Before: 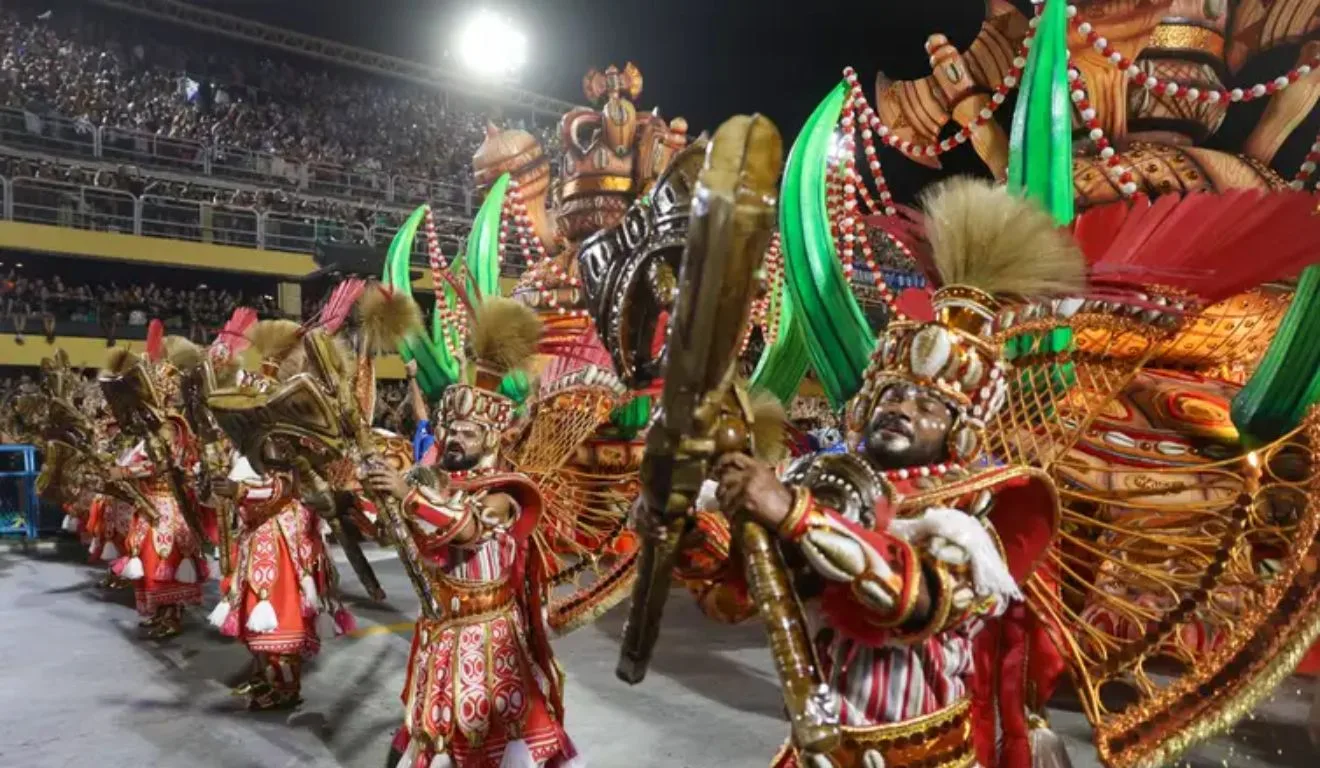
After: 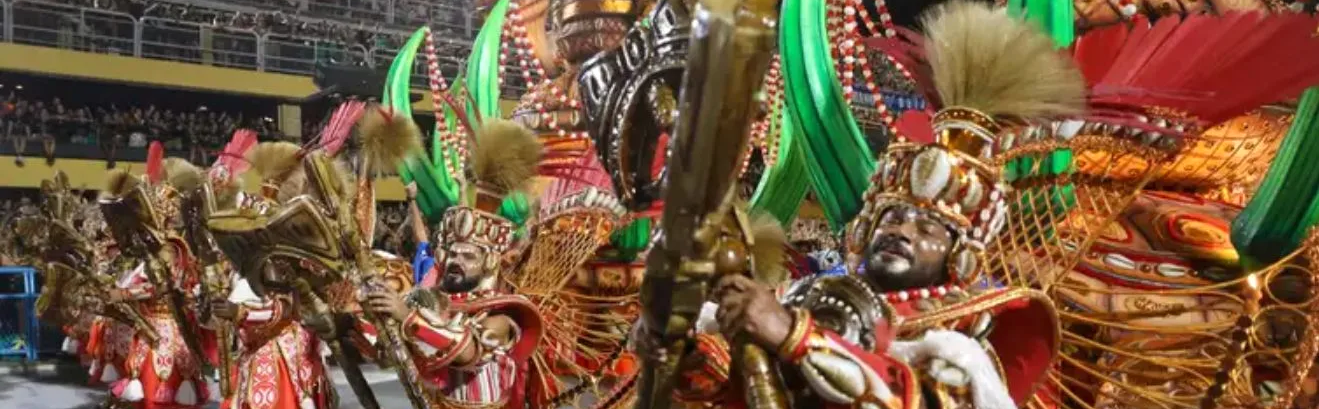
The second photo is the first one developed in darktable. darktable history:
crop and rotate: top 23.243%, bottom 23.481%
exposure: exposure 0.075 EV, compensate highlight preservation false
